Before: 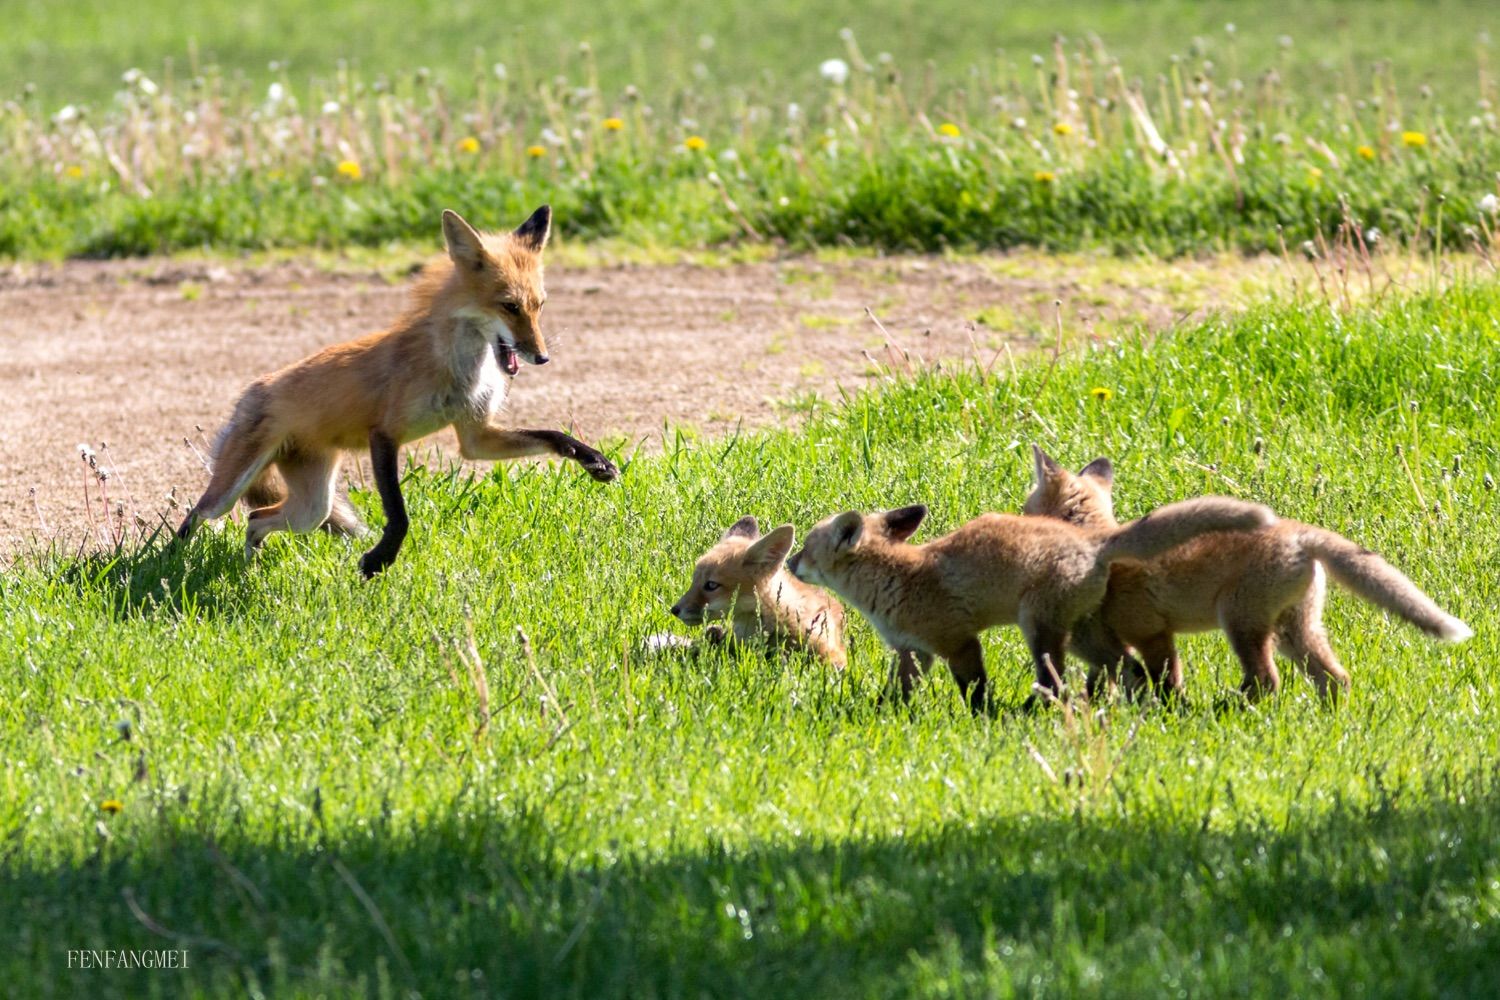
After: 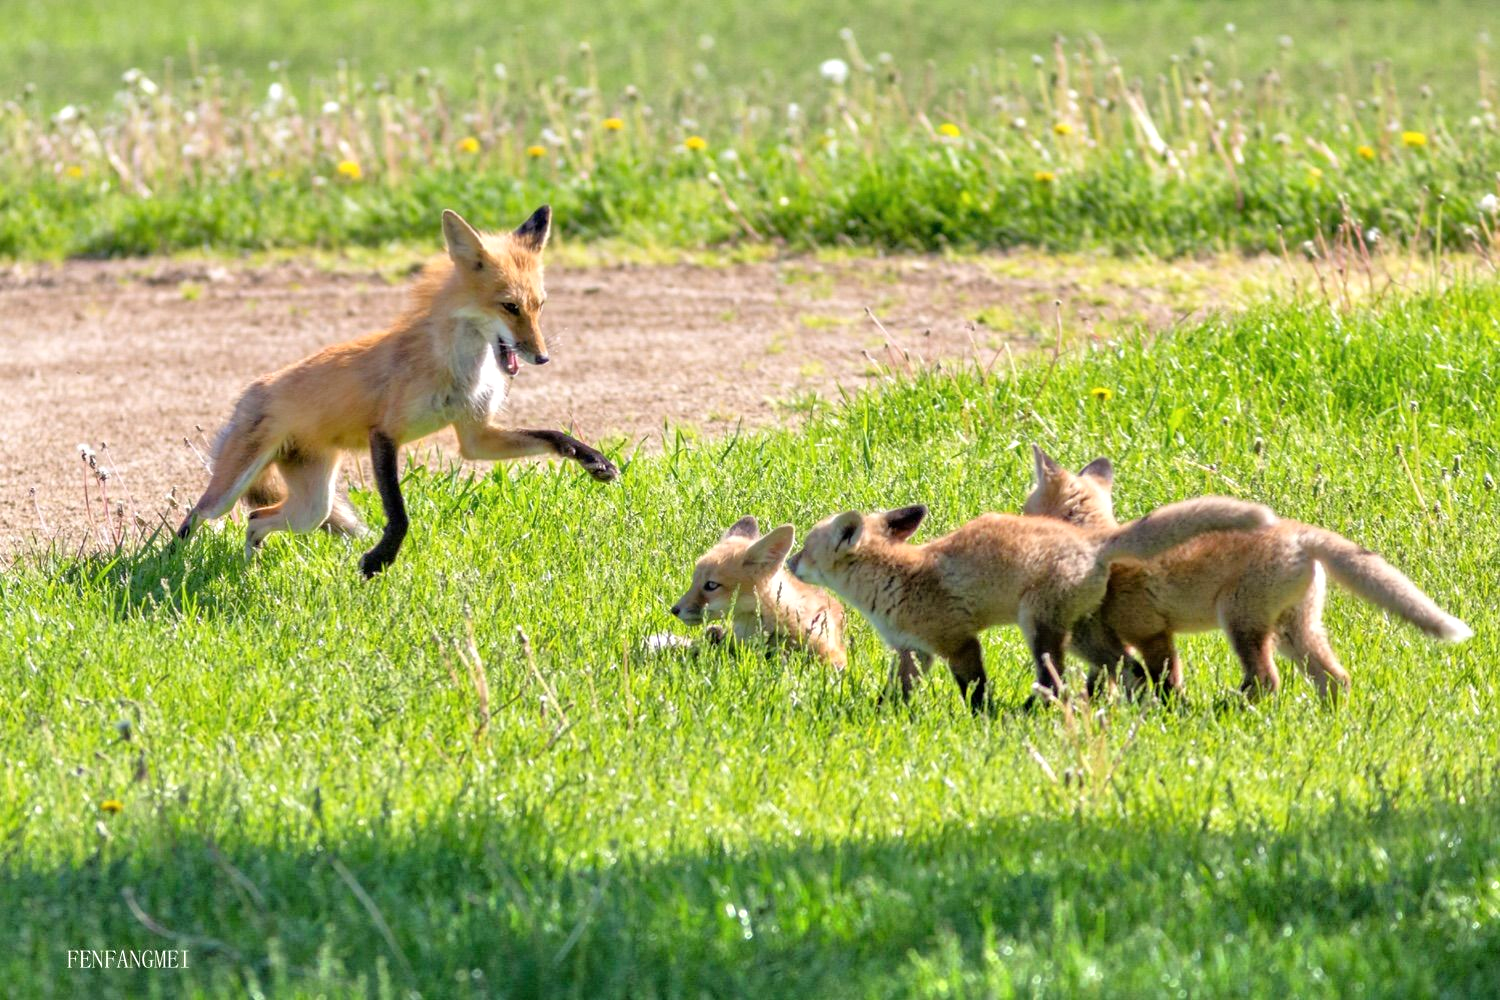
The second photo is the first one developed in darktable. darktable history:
tone equalizer: -7 EV 0.146 EV, -6 EV 0.583 EV, -5 EV 1.15 EV, -4 EV 1.3 EV, -3 EV 1.17 EV, -2 EV 0.6 EV, -1 EV 0.158 EV, mask exposure compensation -0.507 EV
color correction: highlights b* -0.059, saturation 0.988
